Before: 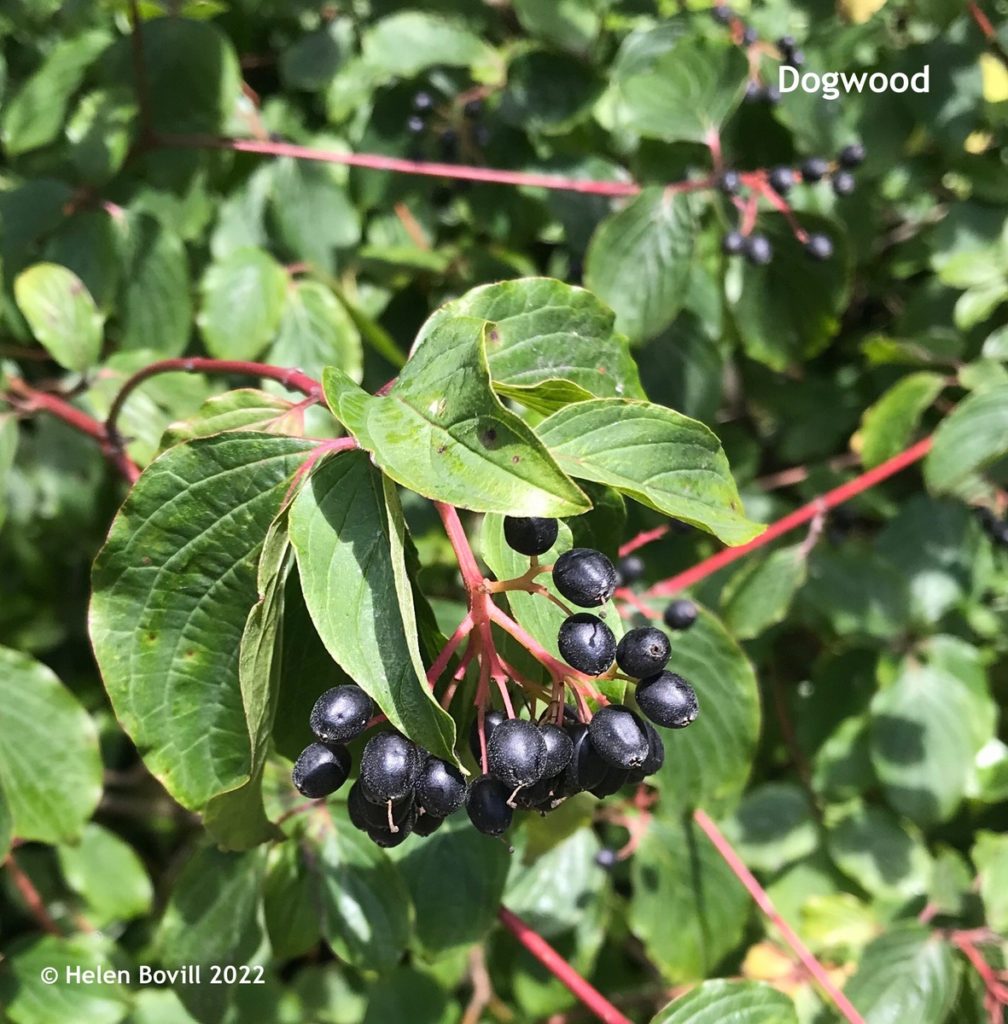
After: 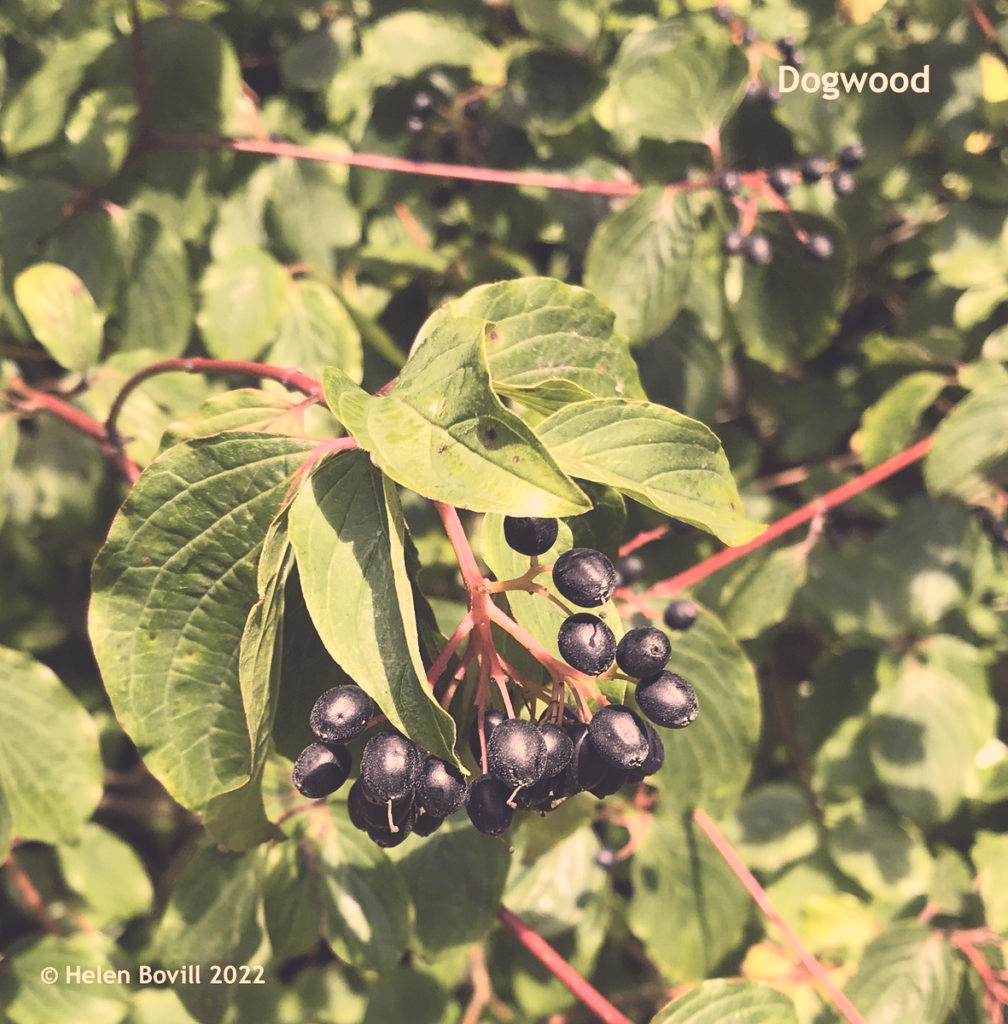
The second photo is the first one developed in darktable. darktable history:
color correction: highlights a* 20.35, highlights b* 26.99, shadows a* 3.3, shadows b* -16.62, saturation 0.726
exposure: black level correction -0.031, compensate exposure bias true, compensate highlight preservation false
tone curve: curves: ch0 [(0.003, 0.029) (0.037, 0.036) (0.149, 0.117) (0.297, 0.318) (0.422, 0.474) (0.531, 0.6) (0.743, 0.809) (0.877, 0.901) (1, 0.98)]; ch1 [(0, 0) (0.305, 0.325) (0.453, 0.437) (0.482, 0.479) (0.501, 0.5) (0.506, 0.503) (0.567, 0.572) (0.605, 0.608) (0.668, 0.69) (1, 1)]; ch2 [(0, 0) (0.313, 0.306) (0.4, 0.399) (0.45, 0.48) (0.499, 0.502) (0.512, 0.523) (0.57, 0.595) (0.653, 0.662) (1, 1)], color space Lab, independent channels, preserve colors none
